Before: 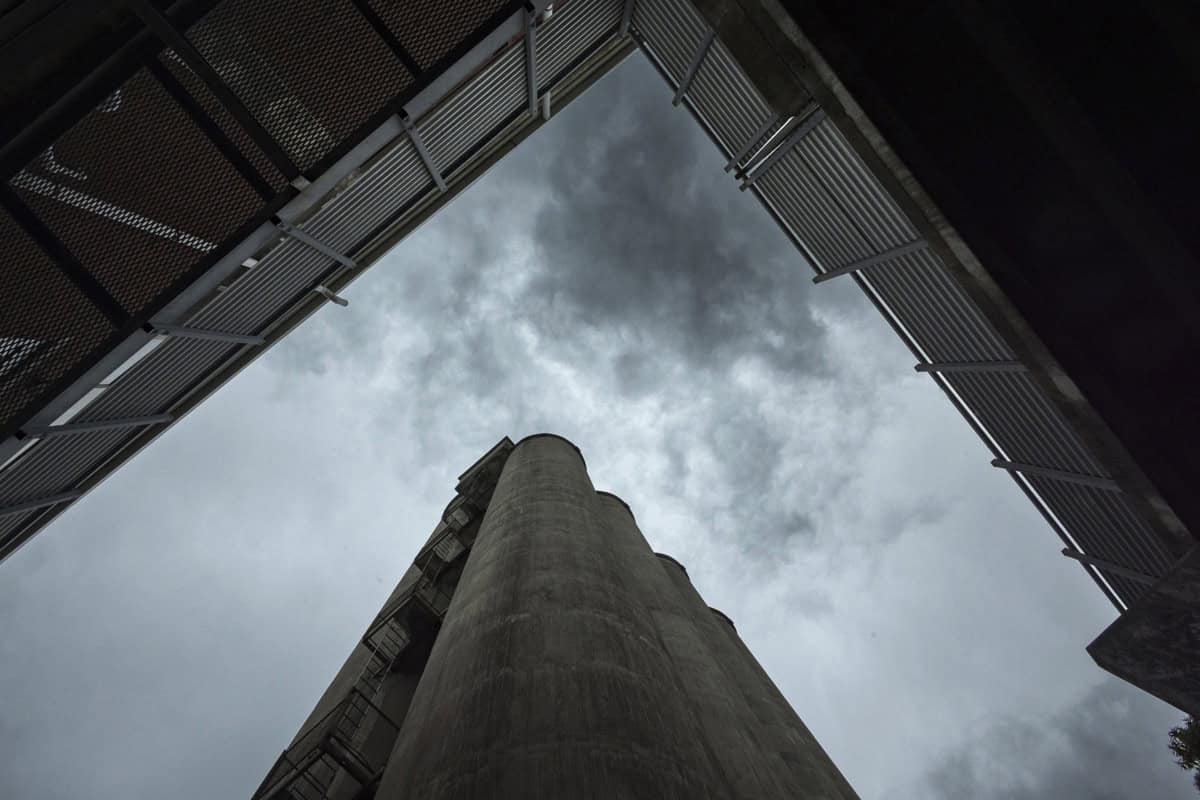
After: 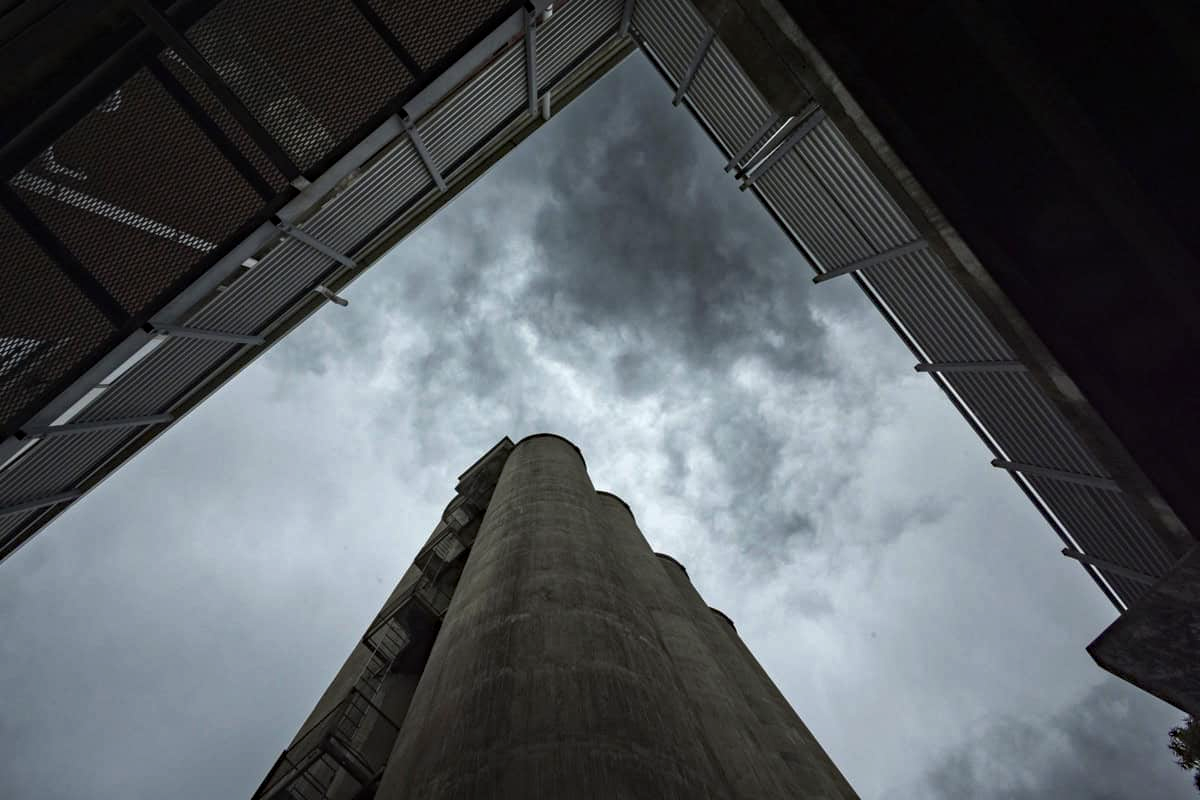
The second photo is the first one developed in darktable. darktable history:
haze removal: strength 0.251, distance 0.244, compatibility mode true, adaptive false
